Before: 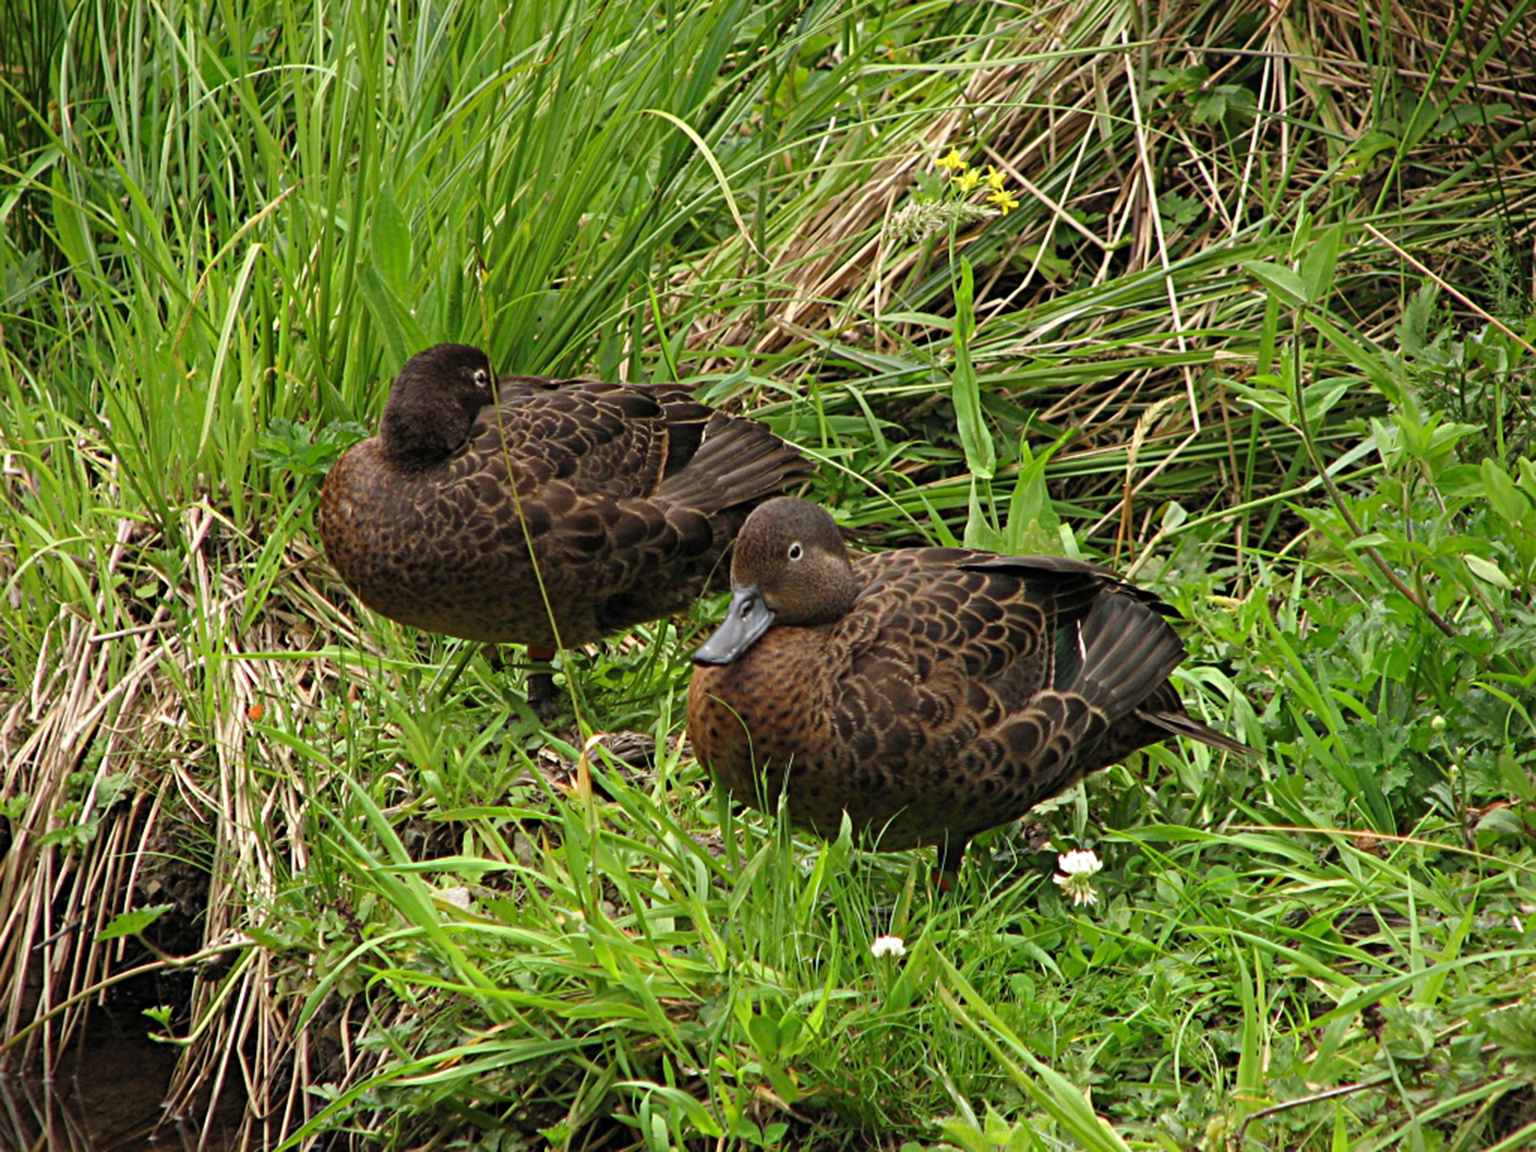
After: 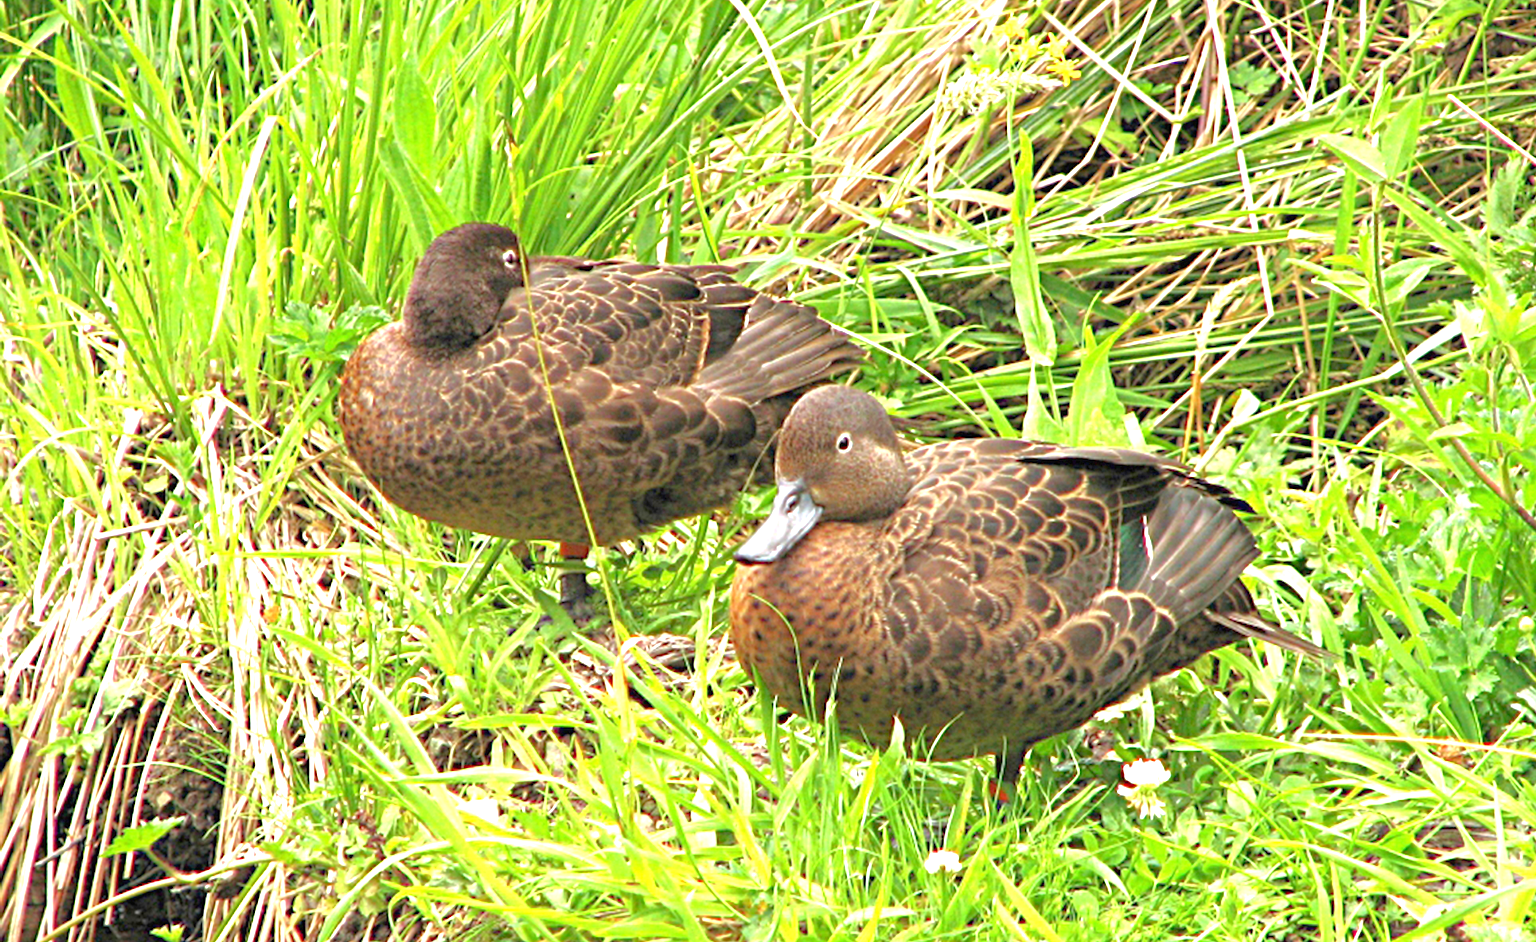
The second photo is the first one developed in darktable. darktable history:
crop and rotate: angle 0.03°, top 11.643%, right 5.651%, bottom 11.189%
exposure: black level correction 0, exposure 1.125 EV, compensate exposure bias true, compensate highlight preservation false
tone curve: curves: ch0 [(0, 0) (0.004, 0.008) (0.077, 0.156) (0.169, 0.29) (0.774, 0.774) (1, 1)], color space Lab, linked channels, preserve colors none
